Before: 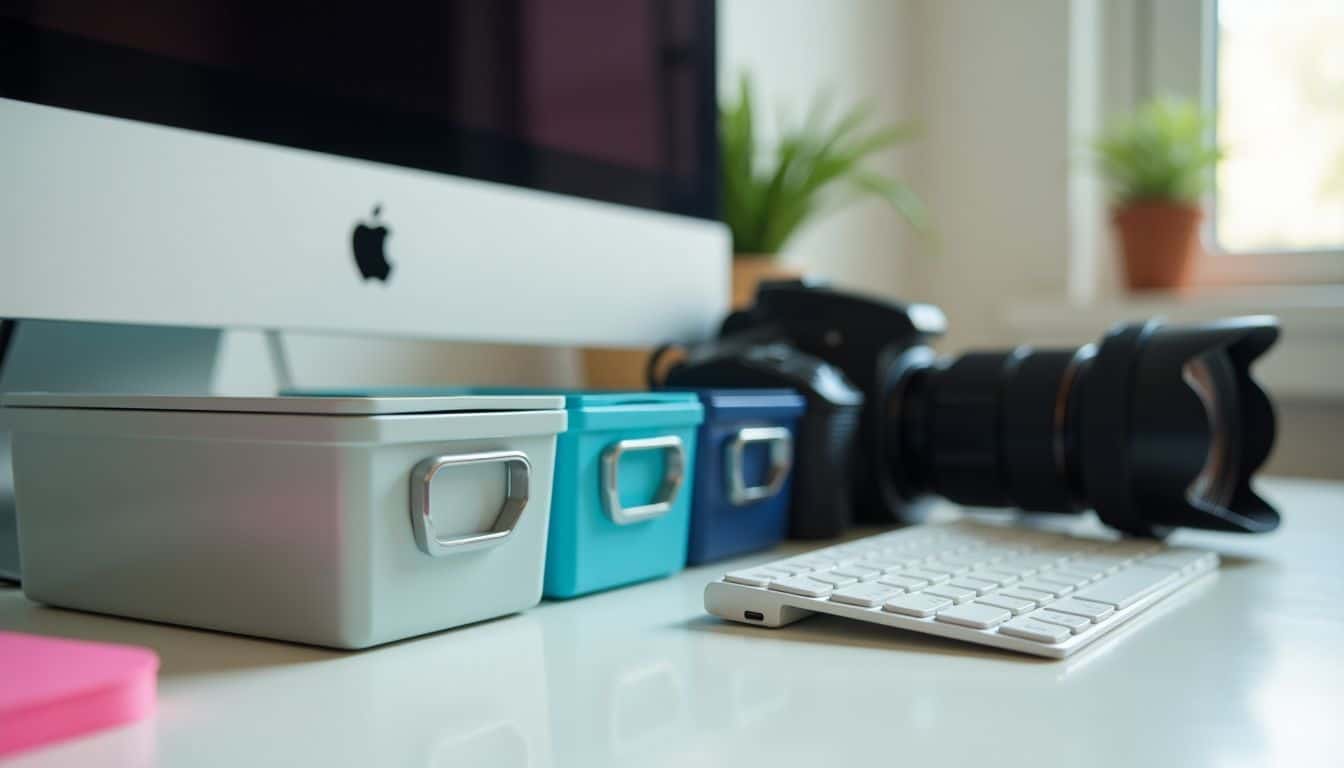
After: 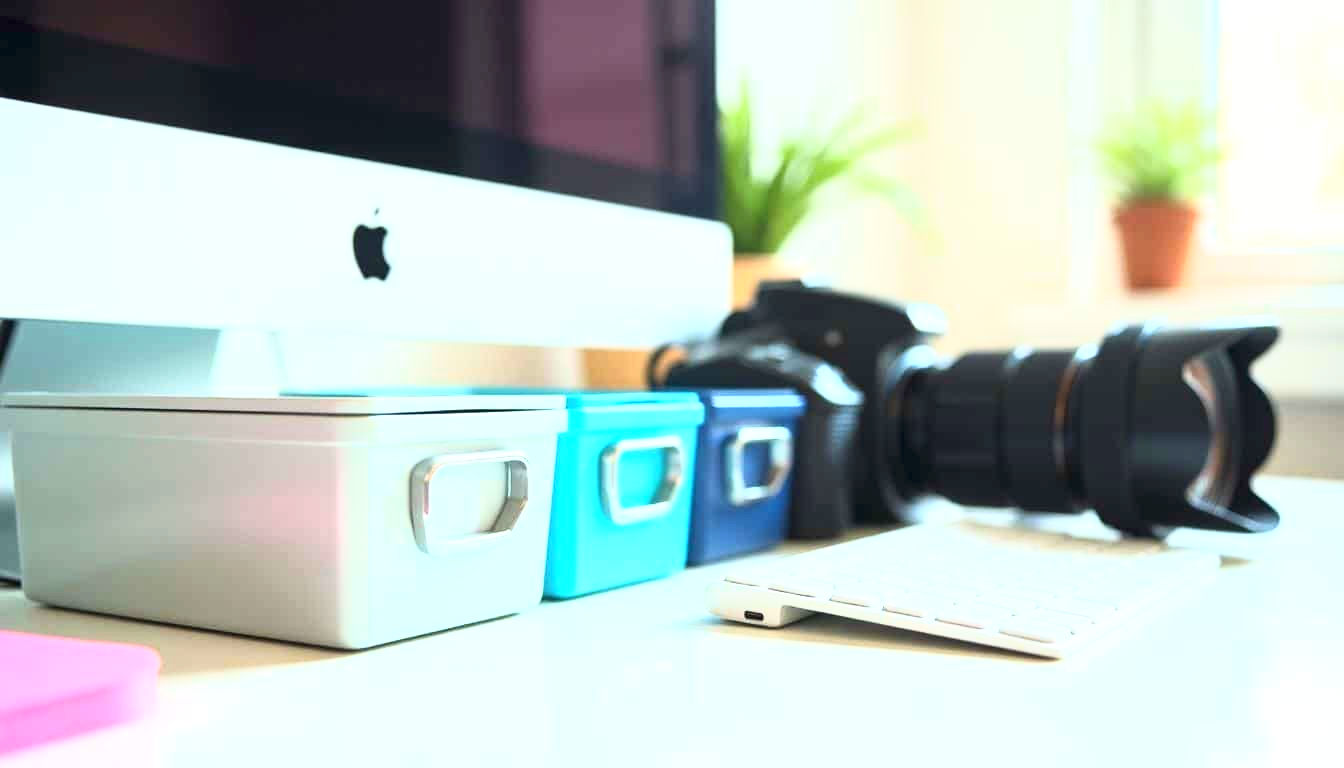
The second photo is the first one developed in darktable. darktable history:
exposure: black level correction 0, exposure 0.862 EV, compensate highlight preservation false
base curve: curves: ch0 [(0, 0) (0.495, 0.917) (1, 1)]
